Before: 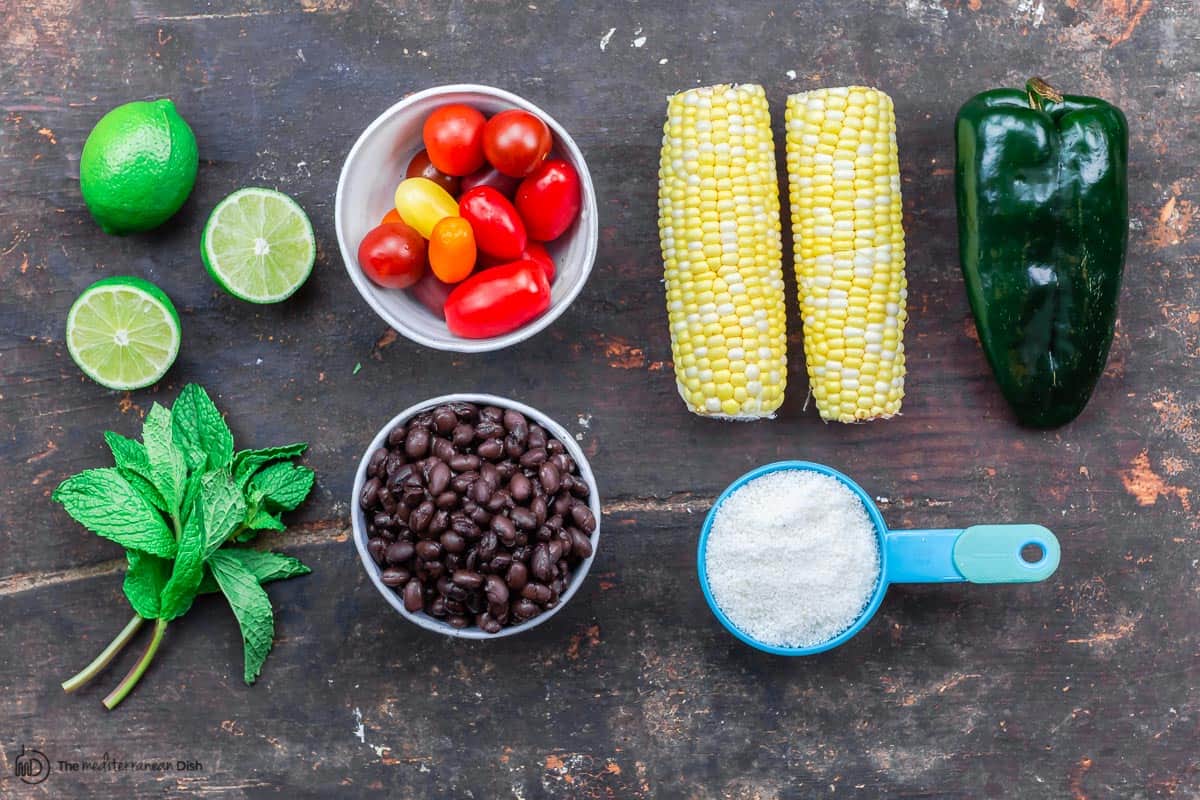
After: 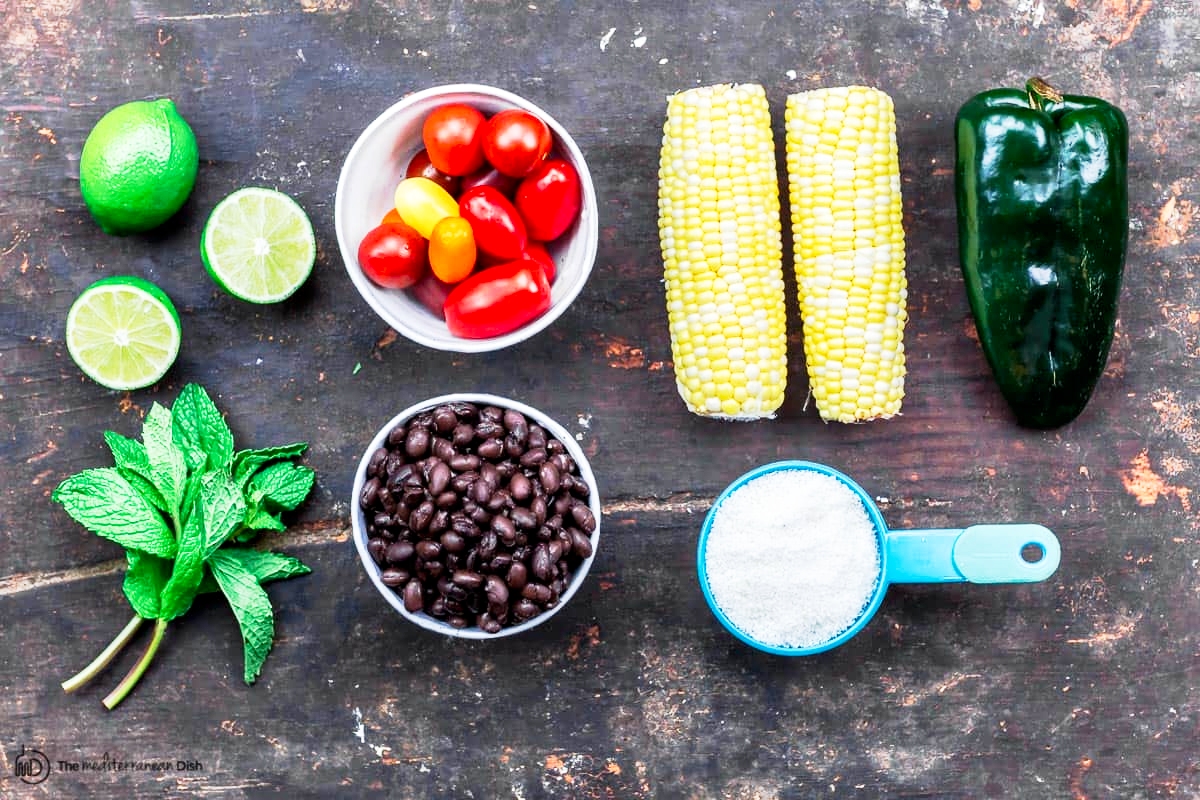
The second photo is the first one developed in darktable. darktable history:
base curve: curves: ch0 [(0, 0) (0.005, 0.002) (0.193, 0.295) (0.399, 0.664) (0.75, 0.928) (1, 1)], preserve colors none
contrast equalizer: y [[0.586, 0.584, 0.576, 0.565, 0.552, 0.539], [0.5 ×6], [0.97, 0.959, 0.919, 0.859, 0.789, 0.717], [0 ×6], [0 ×6]], mix 0.337
